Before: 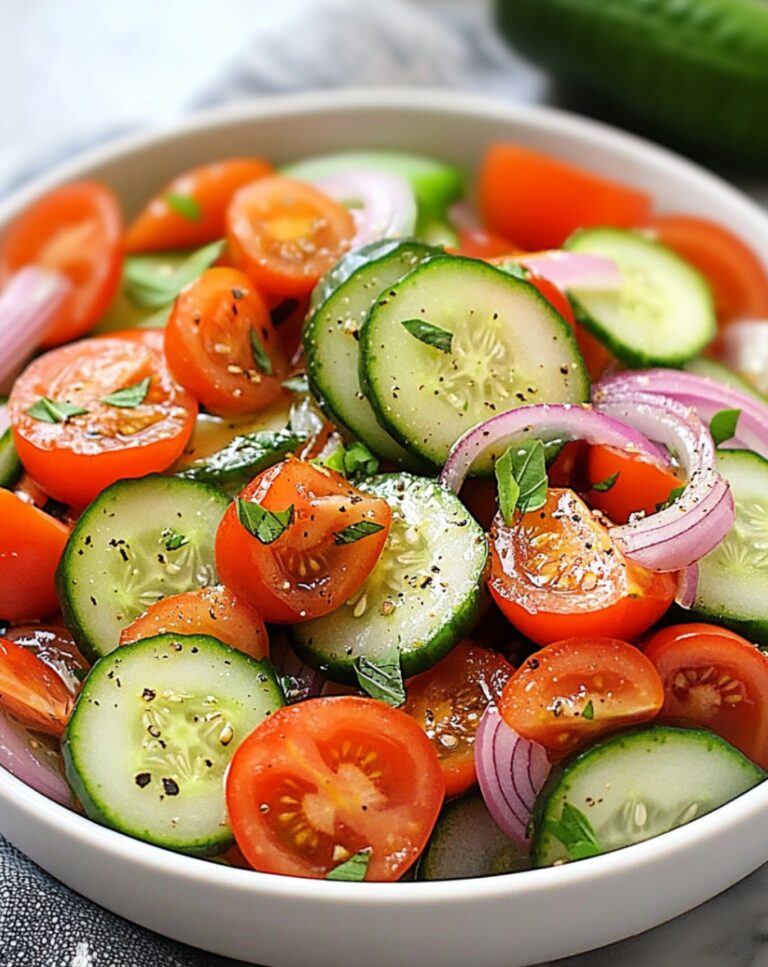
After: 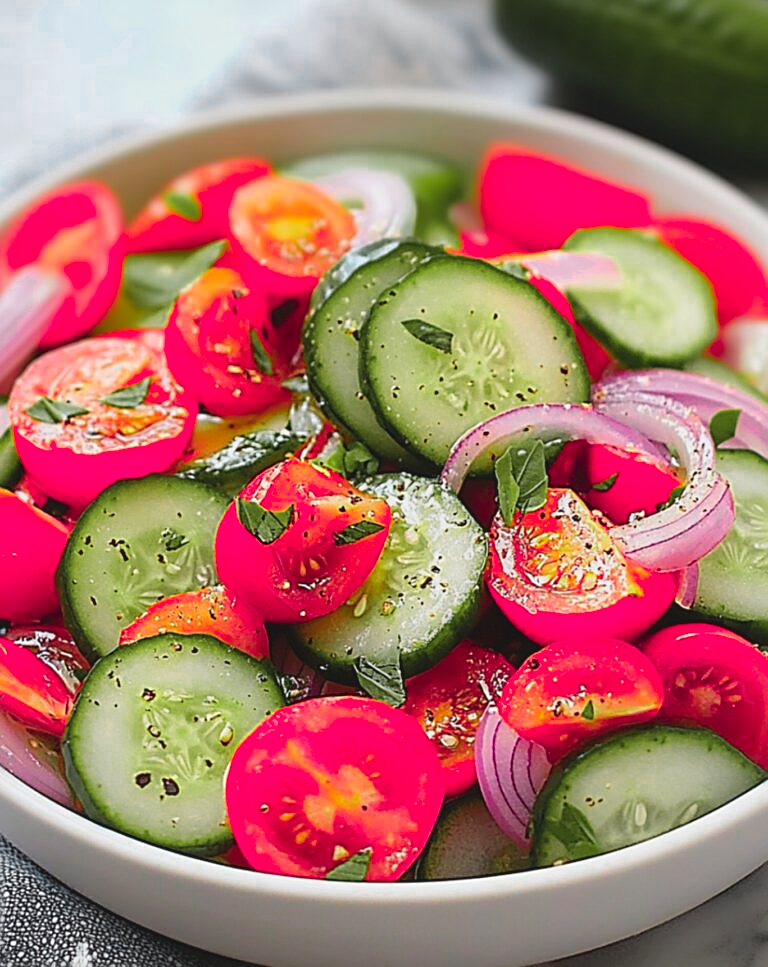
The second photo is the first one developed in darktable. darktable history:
contrast brightness saturation: contrast -0.121
sharpen: on, module defaults
tone equalizer: mask exposure compensation -0.494 EV
color zones: curves: ch0 [(0, 0.533) (0.126, 0.533) (0.234, 0.533) (0.368, 0.357) (0.5, 0.5) (0.625, 0.5) (0.74, 0.637) (0.875, 0.5)]; ch1 [(0.004, 0.708) (0.129, 0.662) (0.25, 0.5) (0.375, 0.331) (0.496, 0.396) (0.625, 0.649) (0.739, 0.26) (0.875, 0.5) (1, 0.478)]; ch2 [(0, 0.409) (0.132, 0.403) (0.236, 0.558) (0.379, 0.448) (0.5, 0.5) (0.625, 0.5) (0.691, 0.39) (0.875, 0.5)]
shadows and highlights: shadows 25.53, highlights -23.73
